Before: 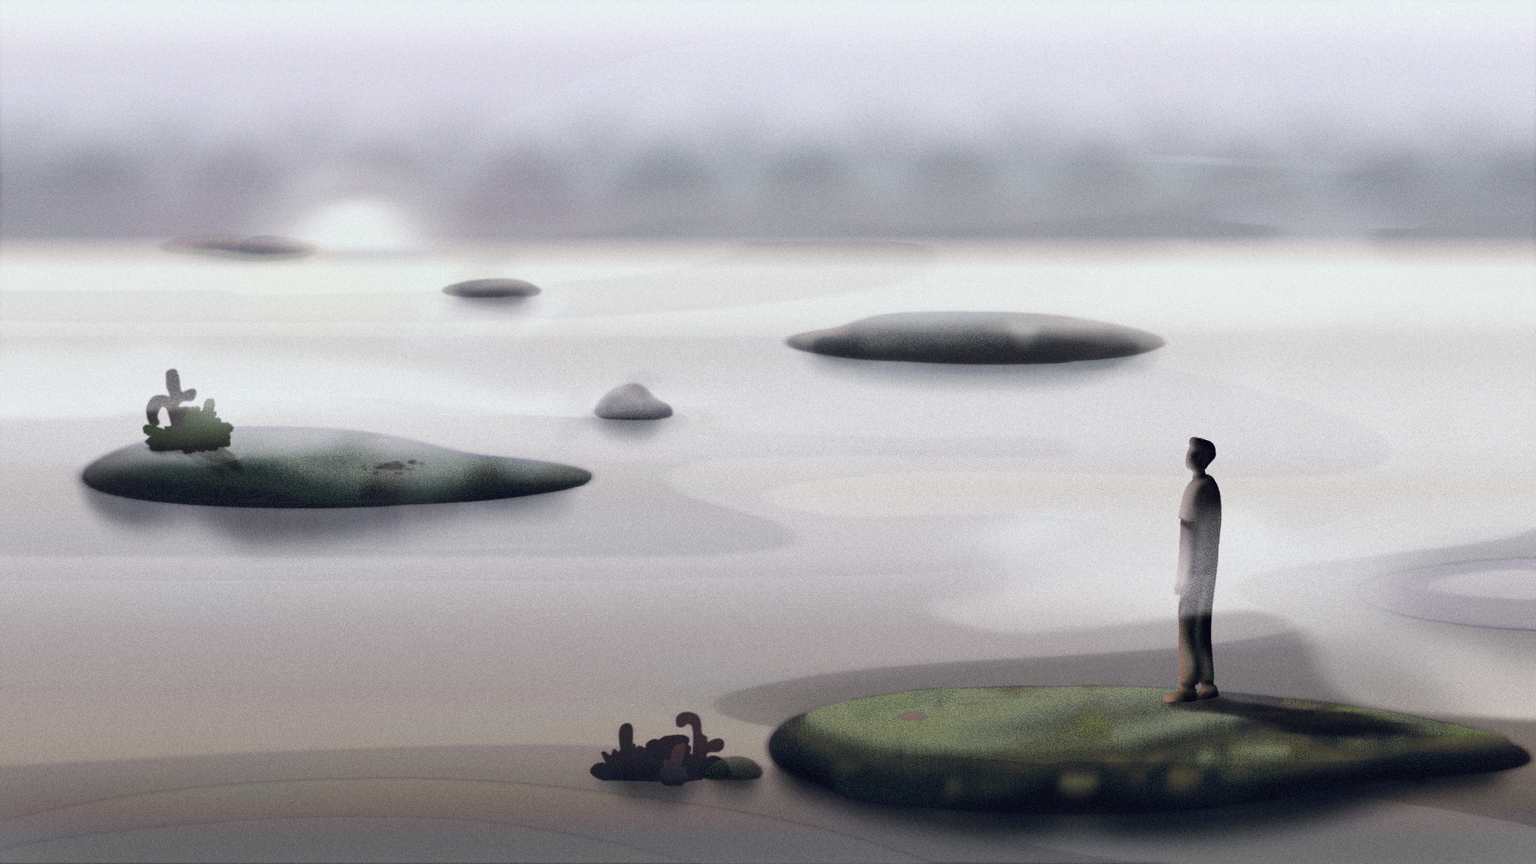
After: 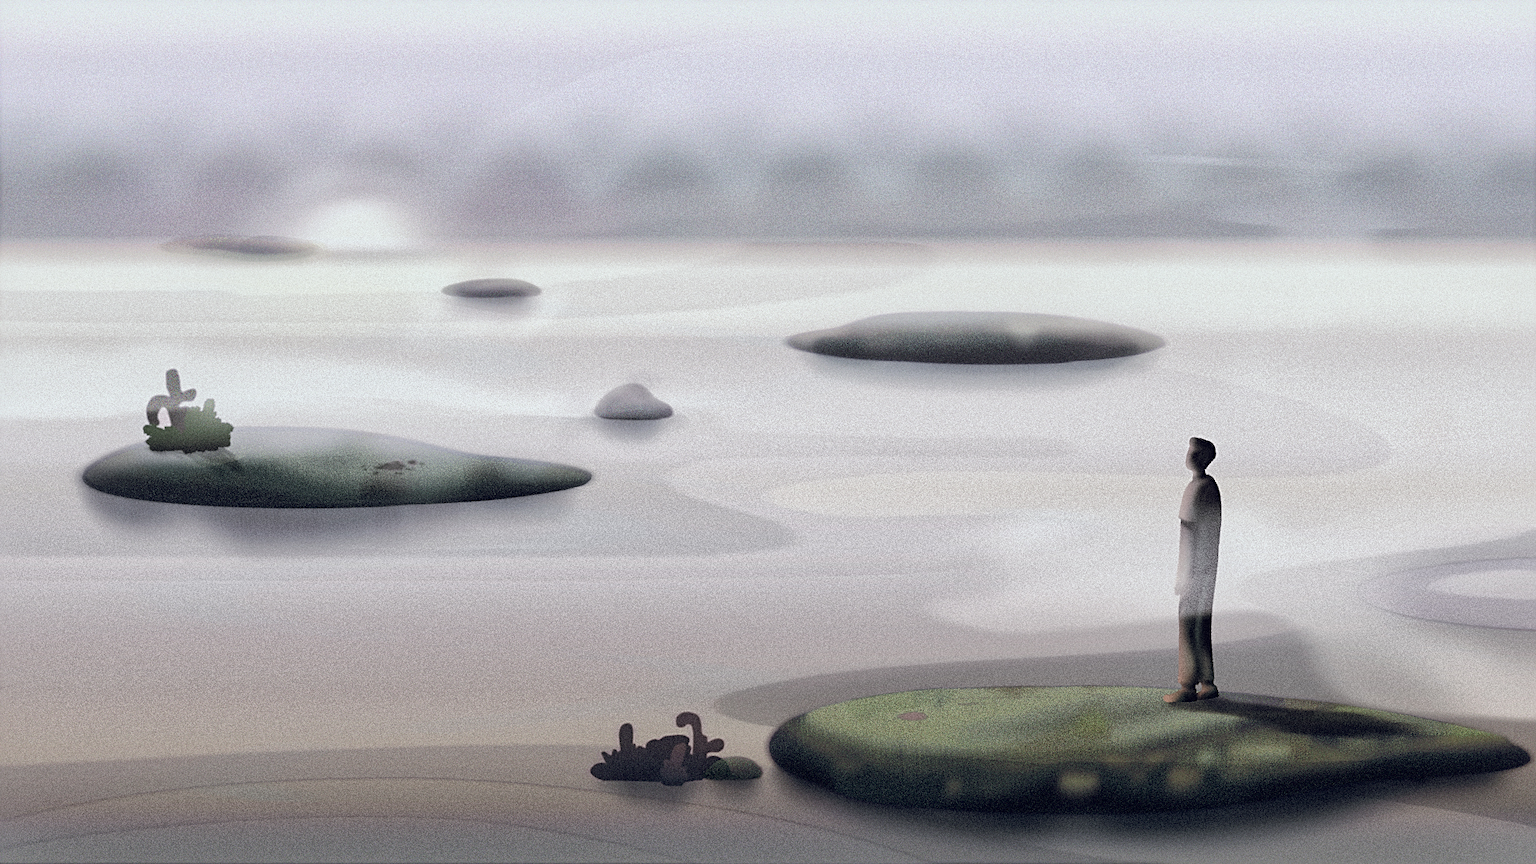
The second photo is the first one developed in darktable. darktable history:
global tonemap: drago (1, 100), detail 1
sharpen: on, module defaults
